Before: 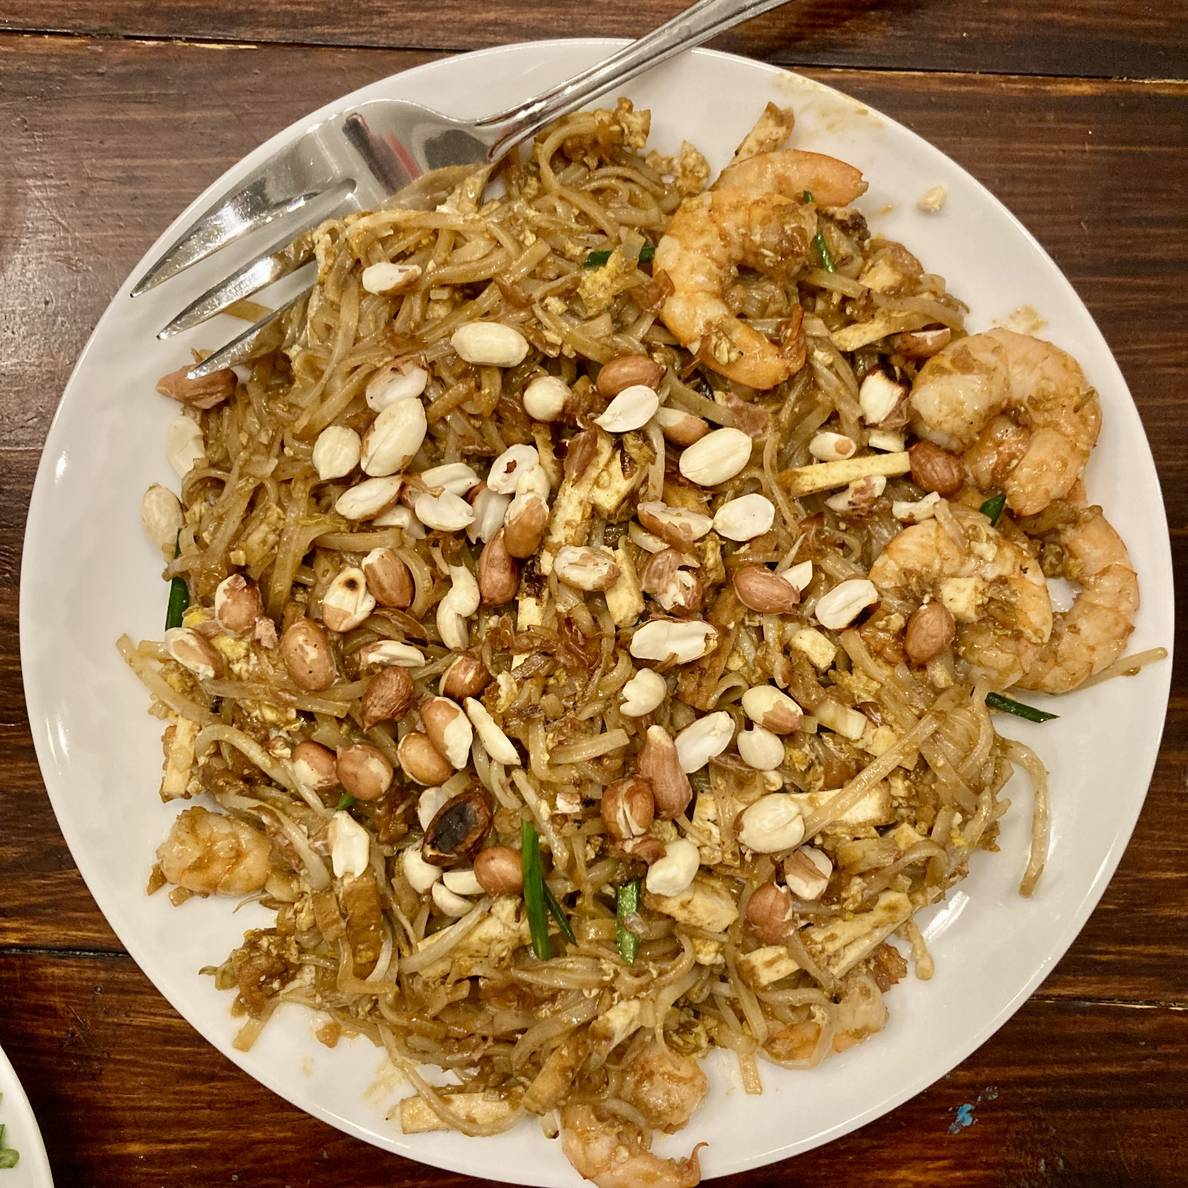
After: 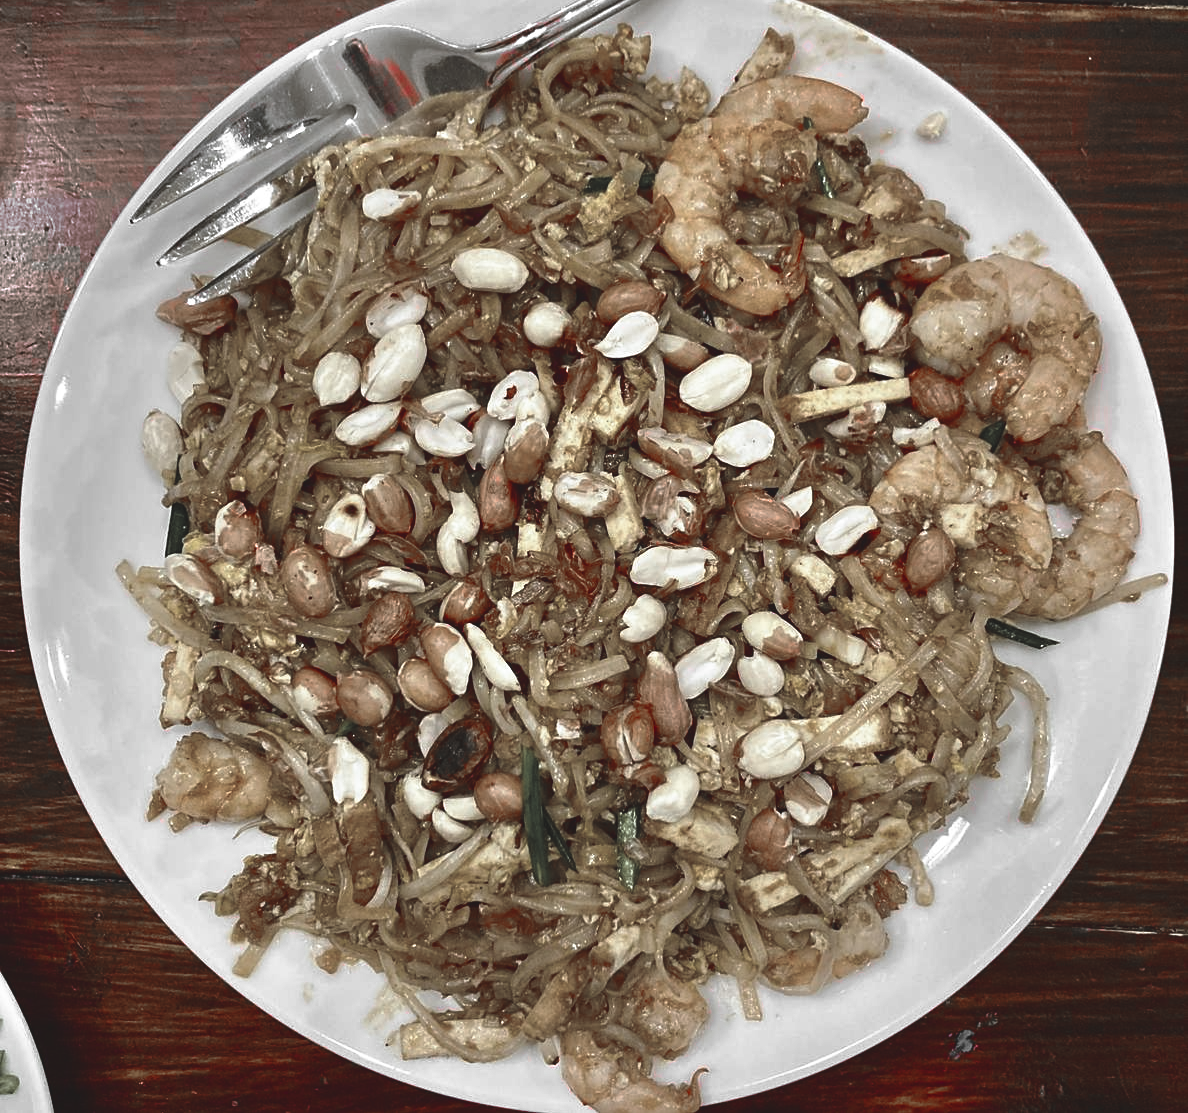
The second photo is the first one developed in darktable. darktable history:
white balance: red 0.926, green 1.003, blue 1.133
rgb curve: curves: ch0 [(0, 0.186) (0.314, 0.284) (0.775, 0.708) (1, 1)], compensate middle gray true, preserve colors none
sharpen: amount 0.2
crop and rotate: top 6.25%
base curve: curves: ch0 [(0.017, 0) (0.425, 0.441) (0.844, 0.933) (1, 1)], preserve colors none
exposure: exposure 0.078 EV, compensate highlight preservation false
color zones: curves: ch1 [(0, 0.831) (0.08, 0.771) (0.157, 0.268) (0.241, 0.207) (0.562, -0.005) (0.714, -0.013) (0.876, 0.01) (1, 0.831)]
